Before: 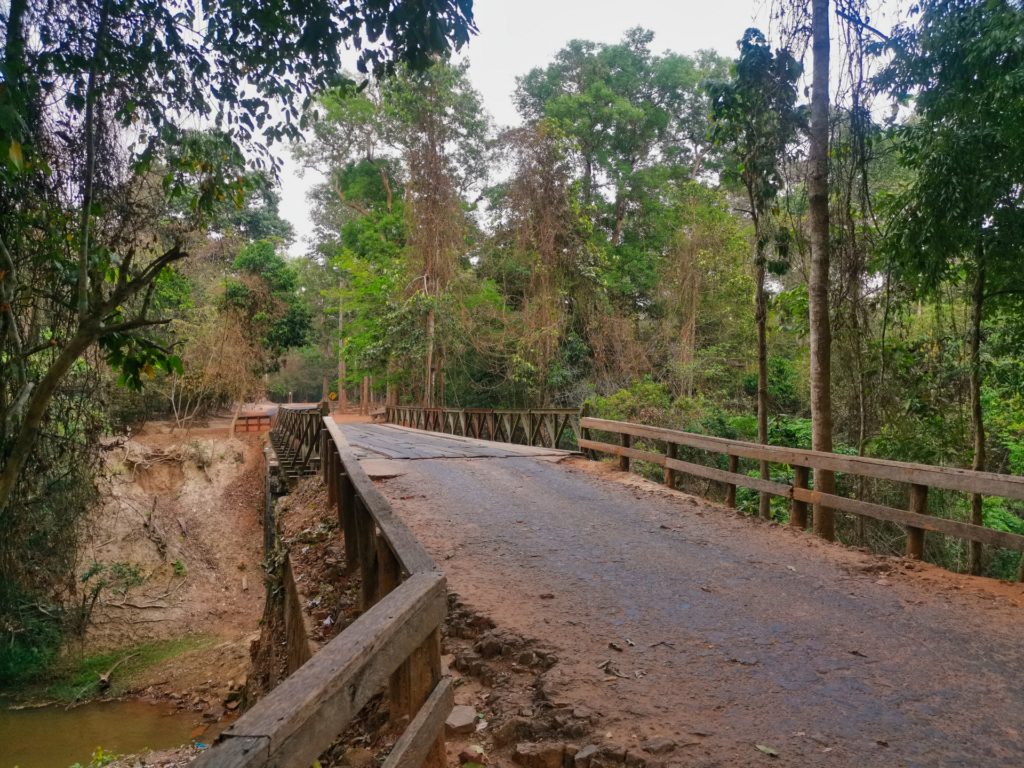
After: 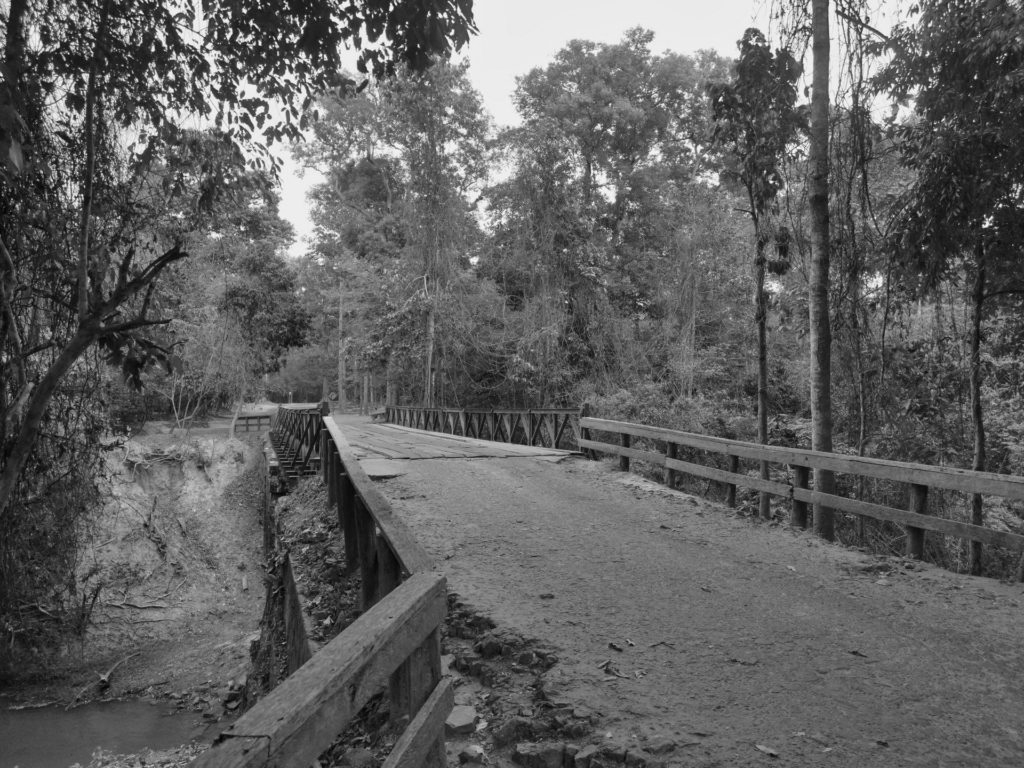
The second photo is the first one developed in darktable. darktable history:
color correction: highlights a* 4.02, highlights b* 4.98, shadows a* -7.55, shadows b* 4.98
monochrome: on, module defaults
